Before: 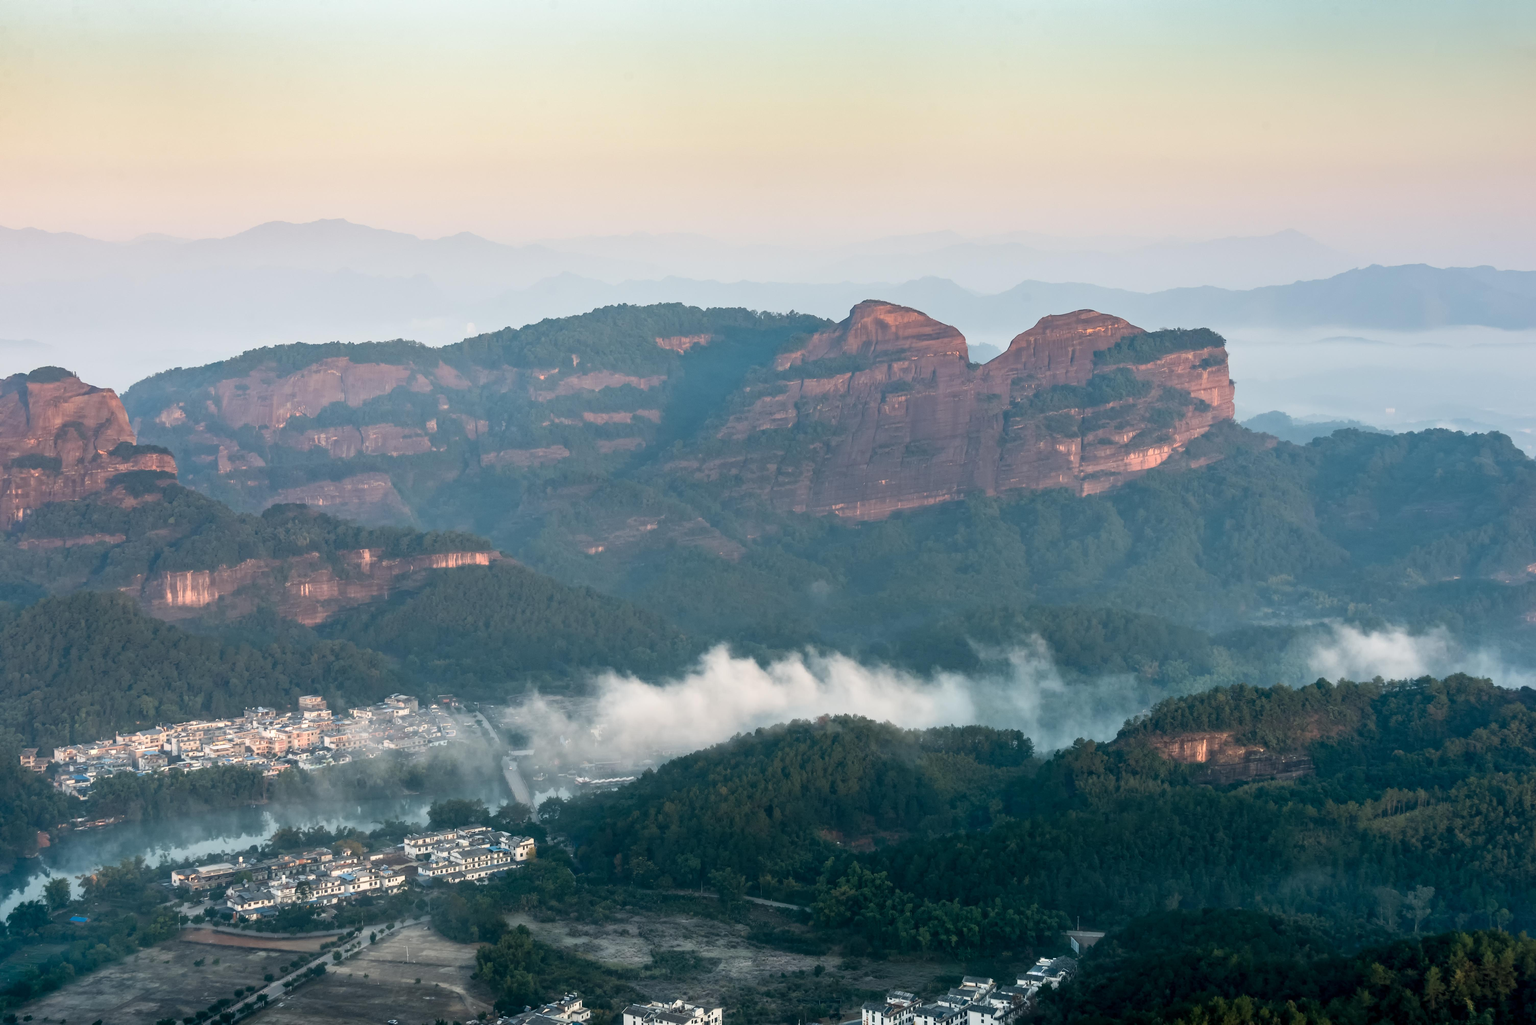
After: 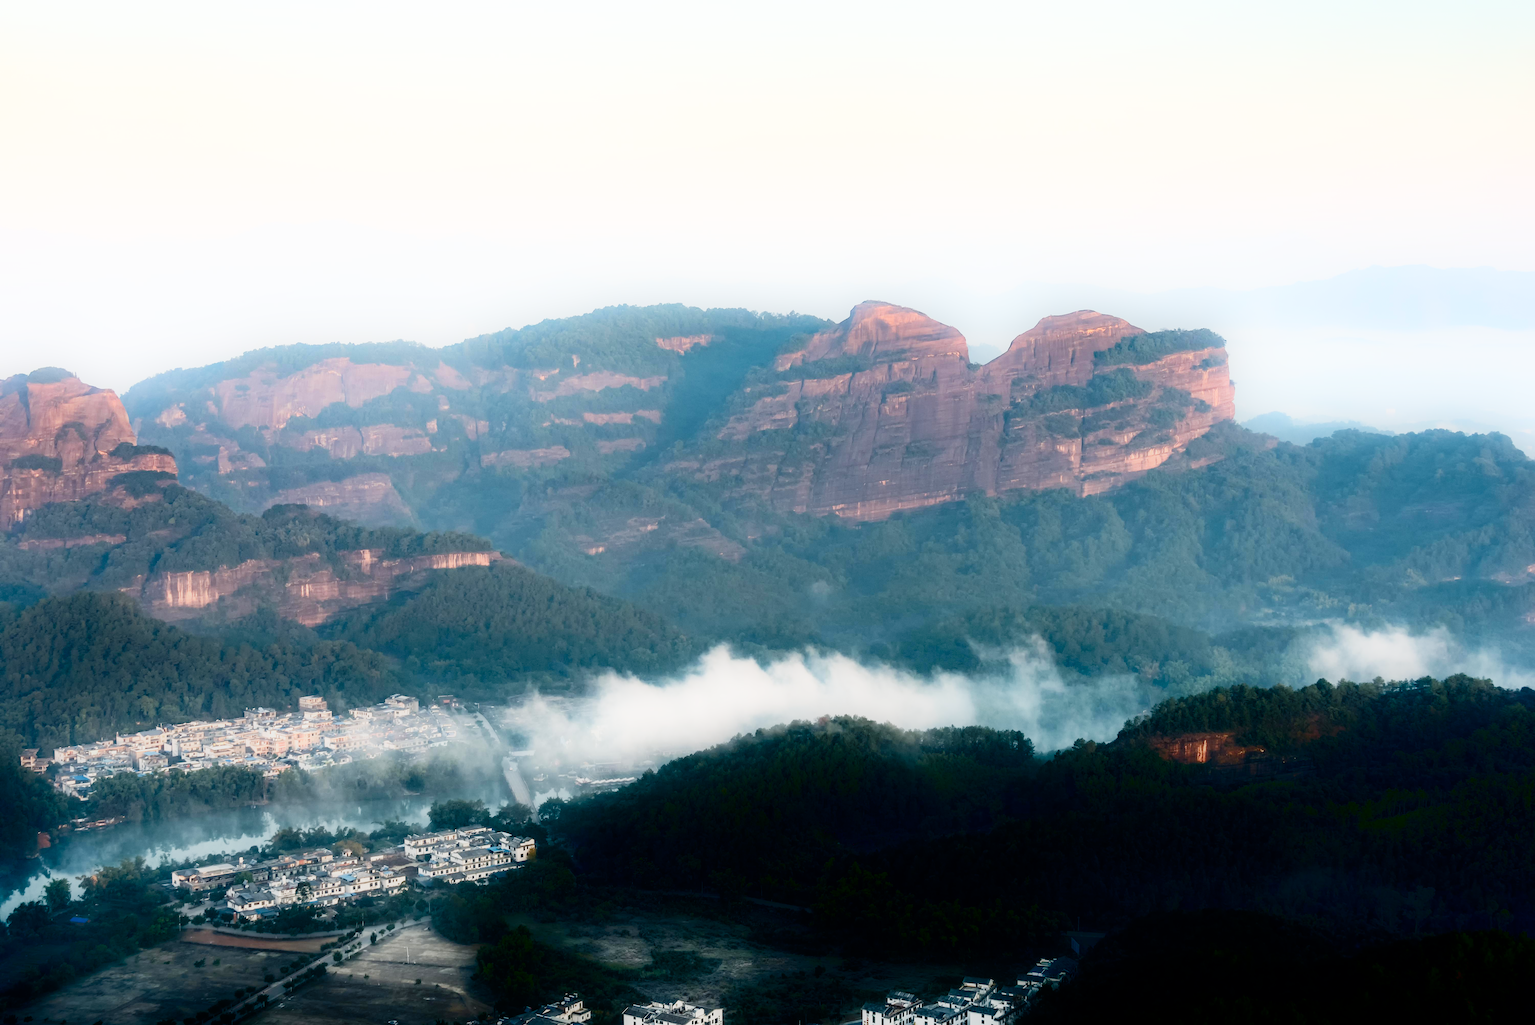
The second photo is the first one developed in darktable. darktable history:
shadows and highlights: shadows -89.07, highlights 91.11, soften with gaussian
filmic rgb: black relative exposure -8.01 EV, white relative exposure 4.04 EV, hardness 4.1, enable highlight reconstruction true
tone curve: curves: ch0 [(0, 0.014) (0.17, 0.099) (0.398, 0.423) (0.725, 0.828) (0.872, 0.918) (1, 0.981)]; ch1 [(0, 0) (0.402, 0.36) (0.489, 0.491) (0.5, 0.503) (0.515, 0.52) (0.545, 0.572) (0.615, 0.662) (0.701, 0.725) (1, 1)]; ch2 [(0, 0) (0.42, 0.458) (0.485, 0.499) (0.503, 0.503) (0.531, 0.542) (0.561, 0.594) (0.644, 0.694) (0.717, 0.753) (1, 0.991)], preserve colors none
